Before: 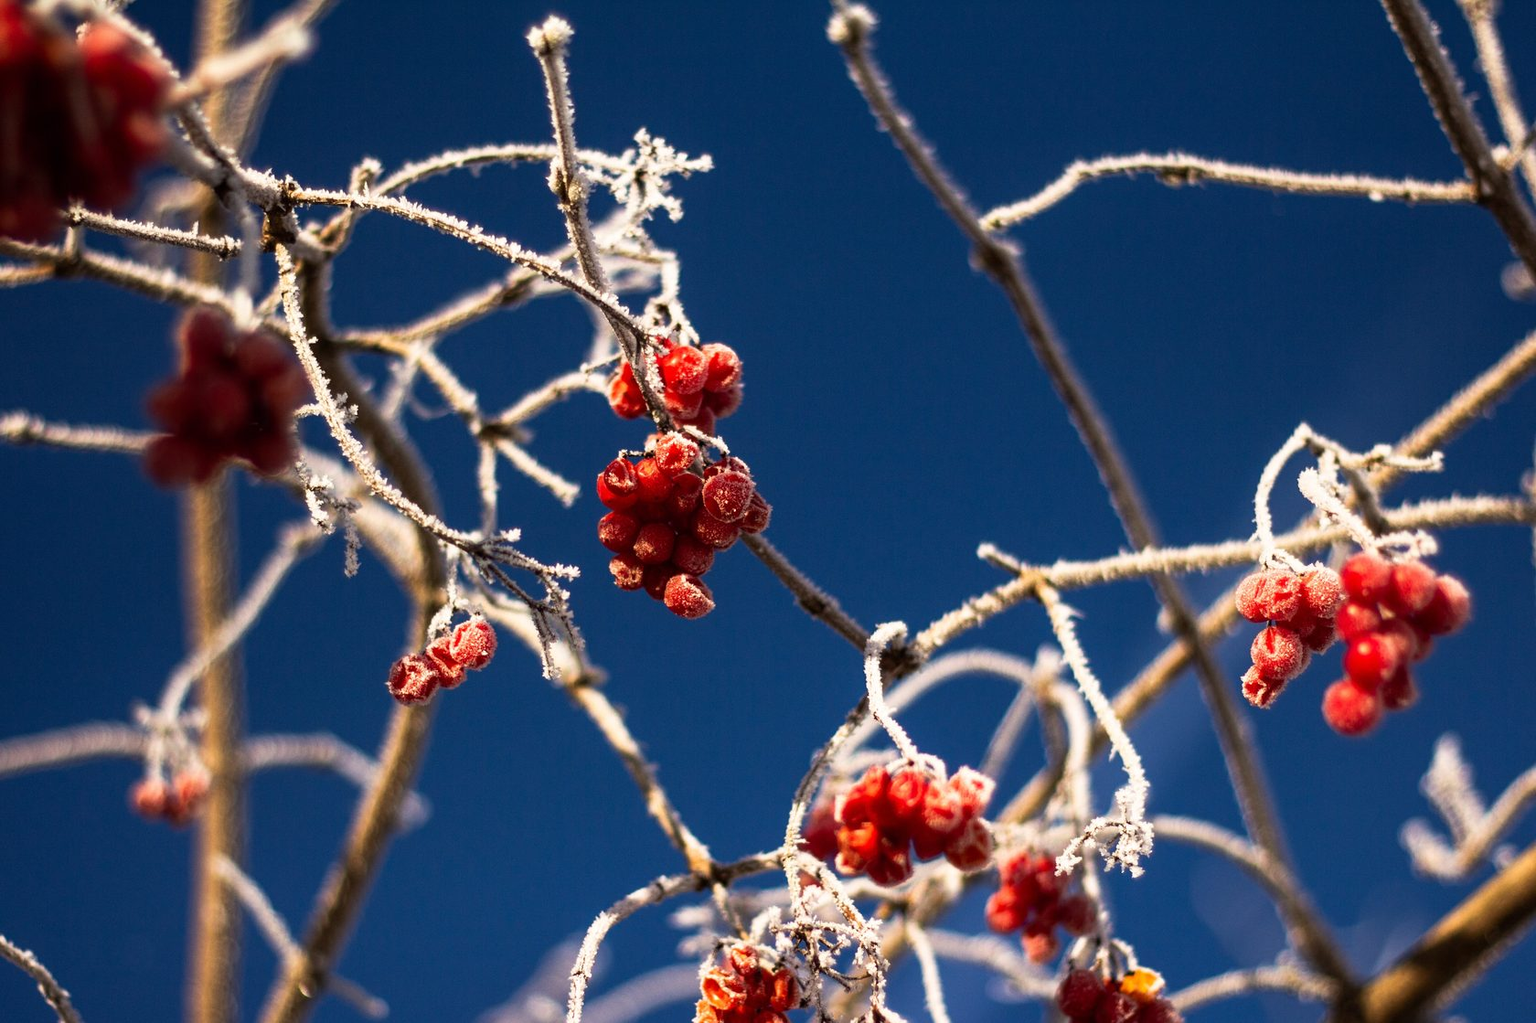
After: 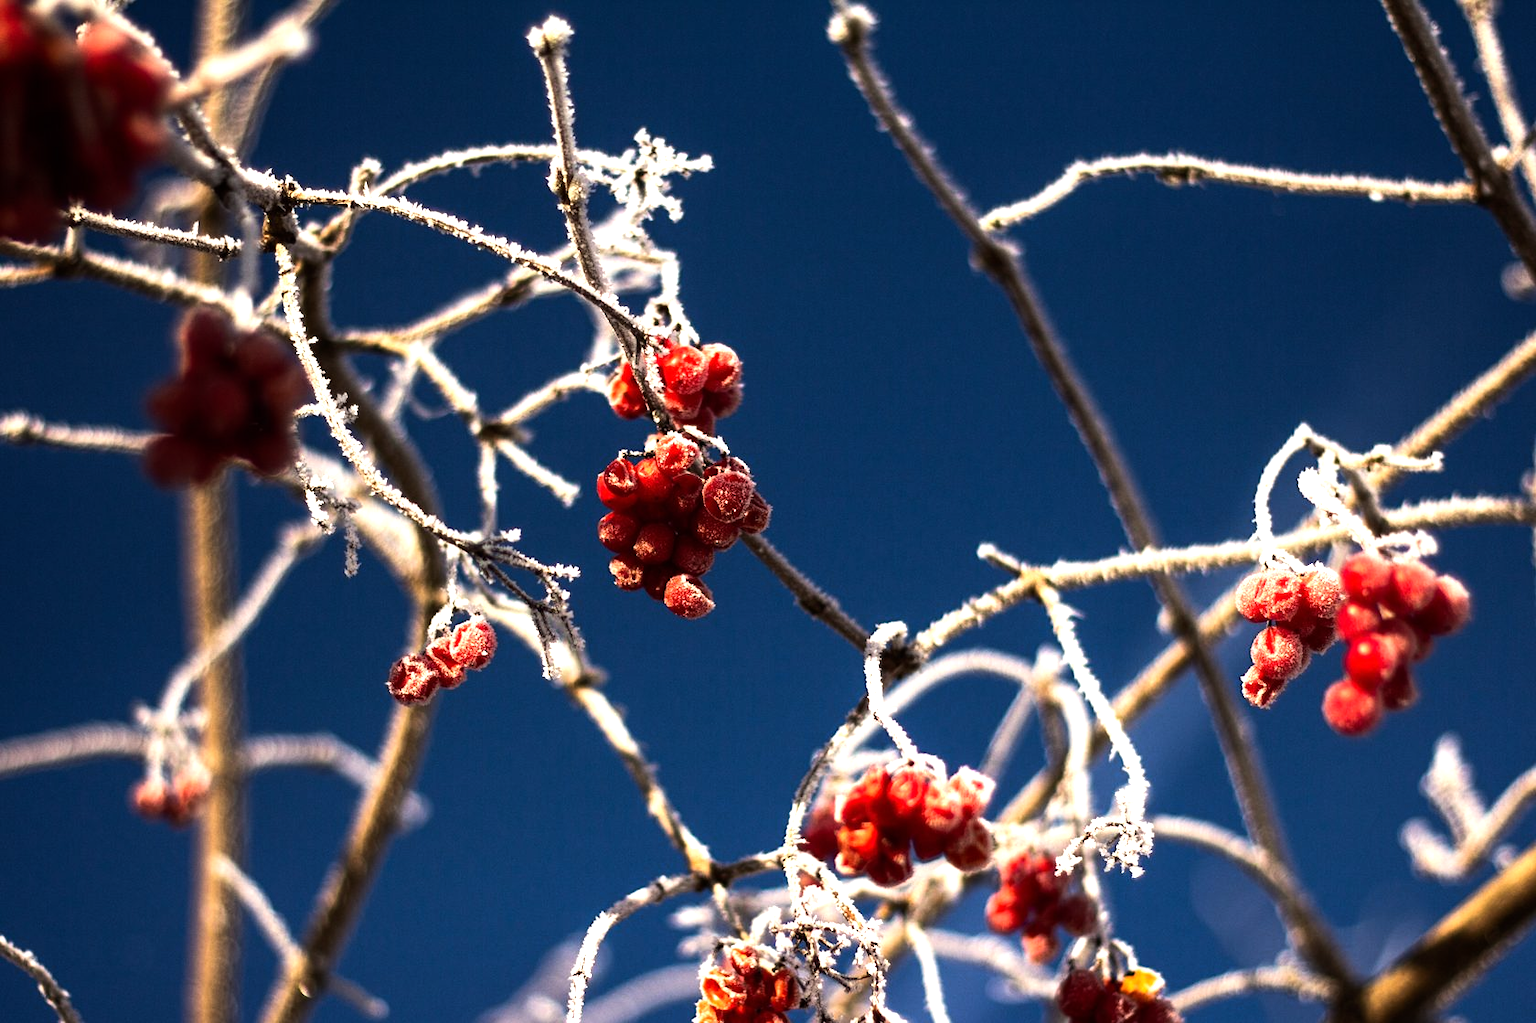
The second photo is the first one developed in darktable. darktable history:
tone equalizer: -8 EV -0.774 EV, -7 EV -0.681 EV, -6 EV -0.608 EV, -5 EV -0.364 EV, -3 EV 0.394 EV, -2 EV 0.6 EV, -1 EV 0.69 EV, +0 EV 0.748 EV, edges refinement/feathering 500, mask exposure compensation -1.57 EV, preserve details no
